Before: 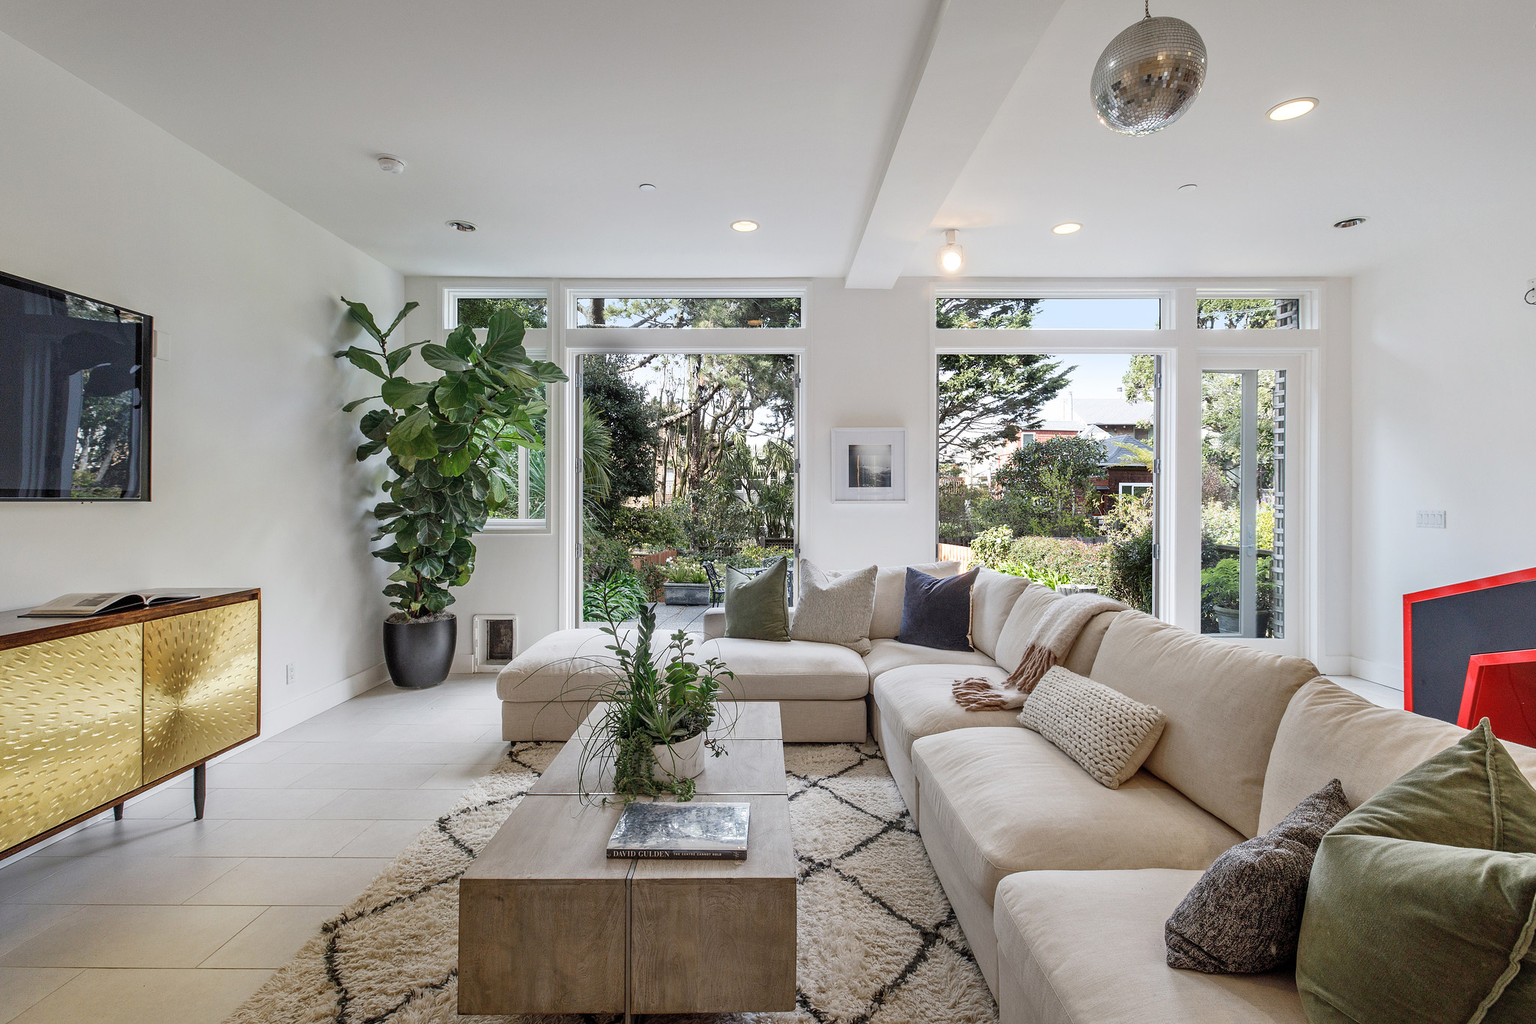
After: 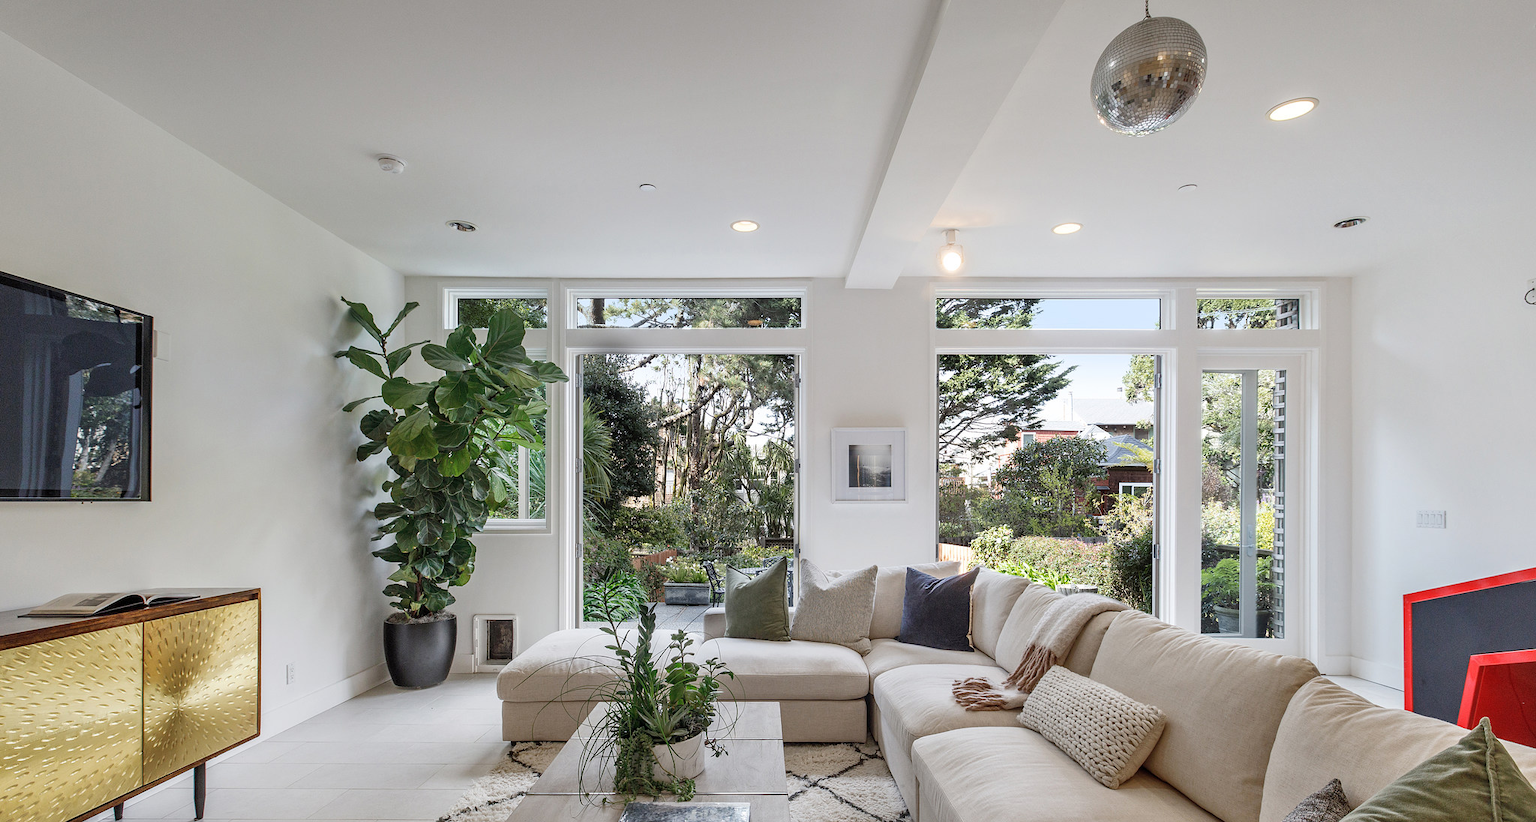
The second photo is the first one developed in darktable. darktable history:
exposure: compensate highlight preservation false
crop: bottom 19.644%
